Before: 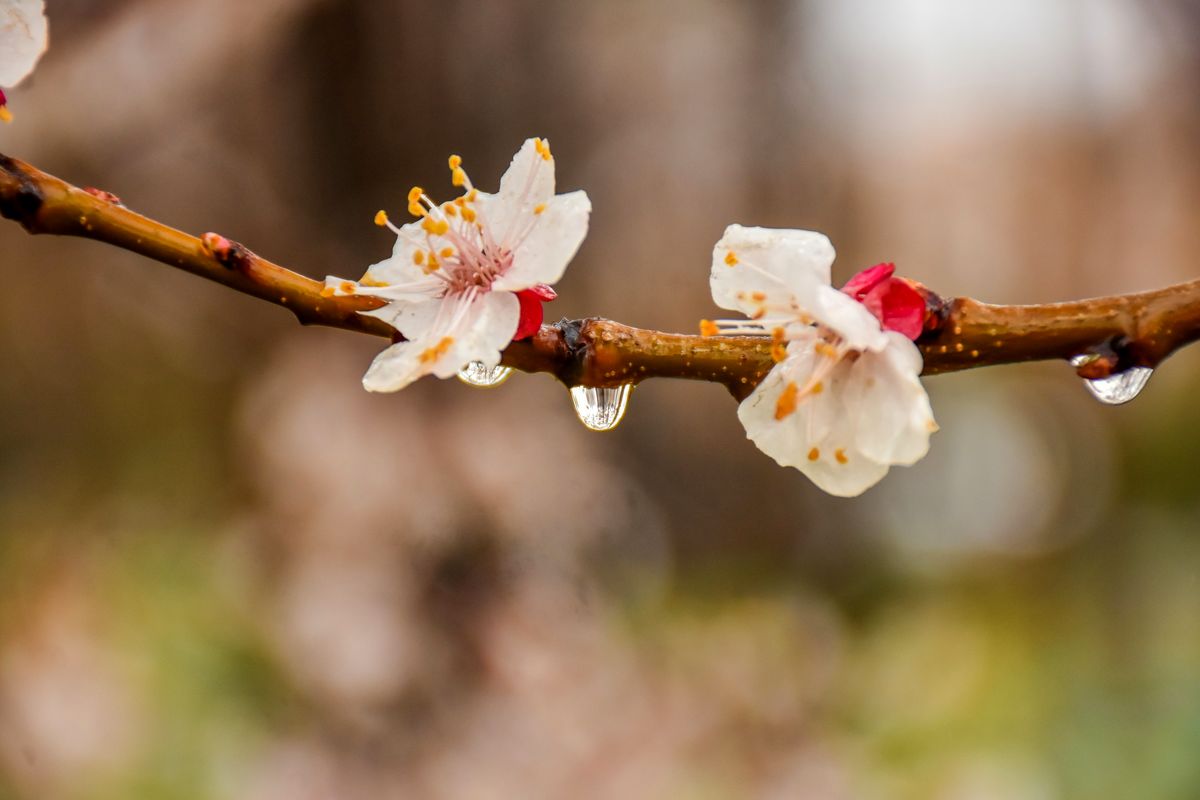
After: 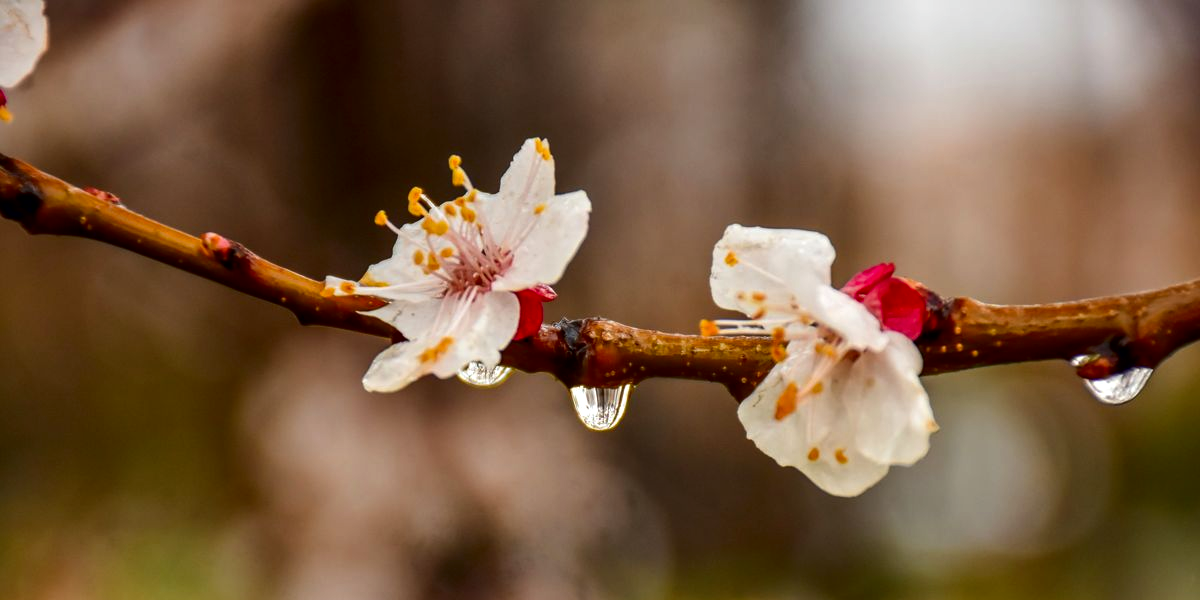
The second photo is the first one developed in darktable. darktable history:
crop: bottom 24.992%
contrast equalizer: y [[0.515 ×6], [0.507 ×6], [0.425 ×6], [0 ×6], [0 ×6]]
contrast brightness saturation: contrast 0.069, brightness -0.128, saturation 0.051
